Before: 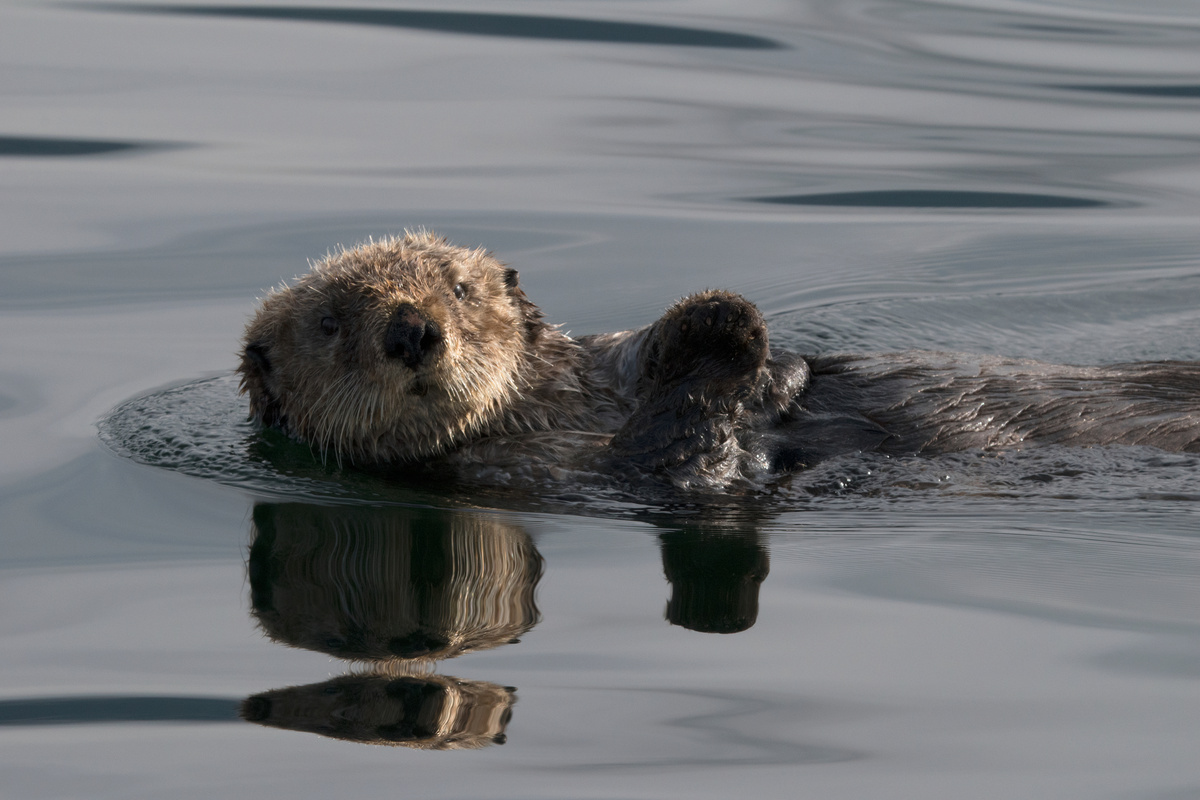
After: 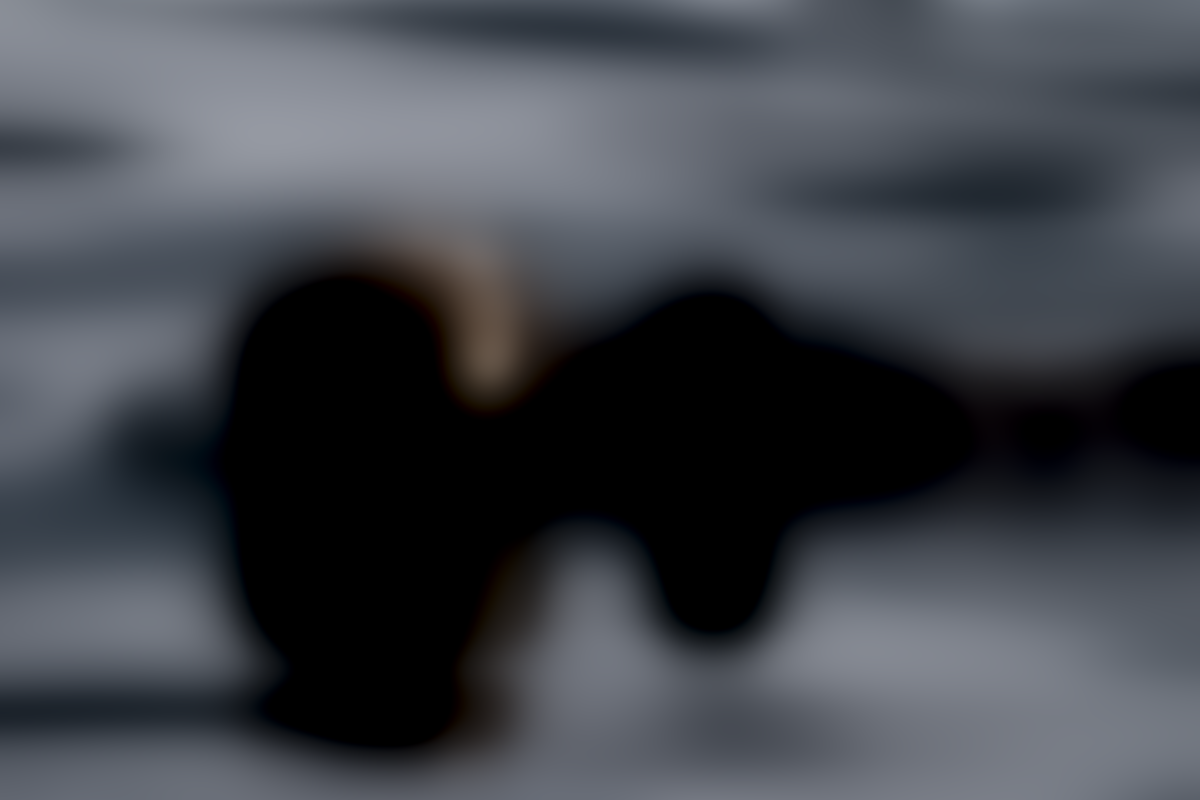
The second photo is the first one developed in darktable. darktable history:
sharpen: on, module defaults
local contrast: highlights 12%, shadows 38%, detail 183%, midtone range 0.471
lowpass: radius 31.92, contrast 1.72, brightness -0.98, saturation 0.94
white balance: red 0.976, blue 1.04
